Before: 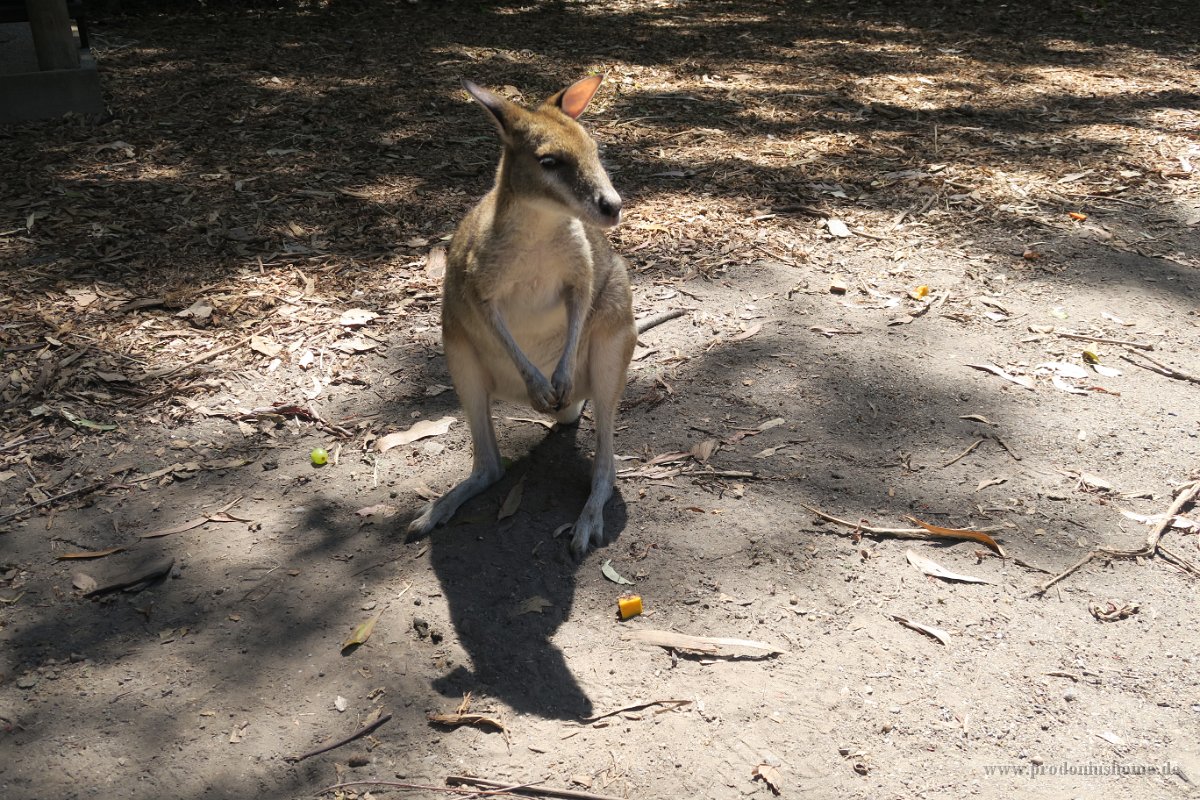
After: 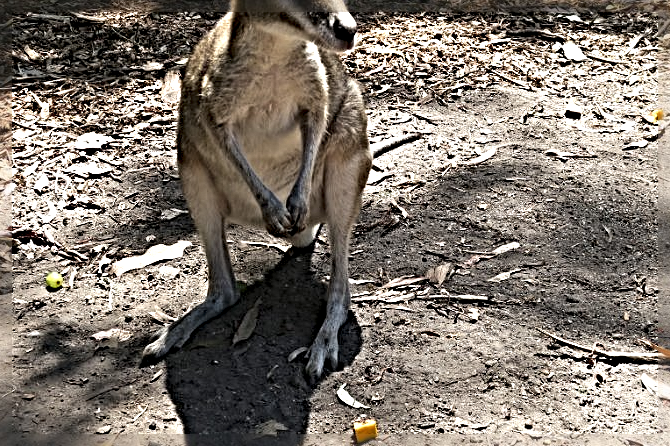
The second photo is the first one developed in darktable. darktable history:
sharpen: radius 6.3, amount 1.8, threshold 0
crop and rotate: left 22.13%, top 22.054%, right 22.026%, bottom 22.102%
